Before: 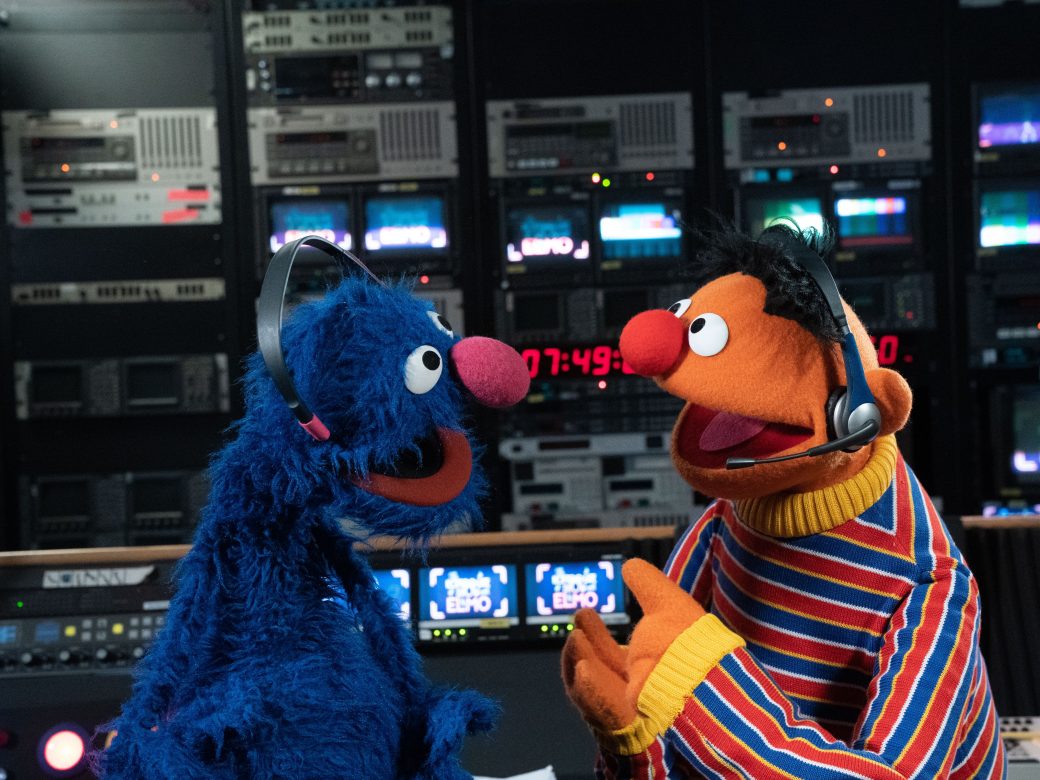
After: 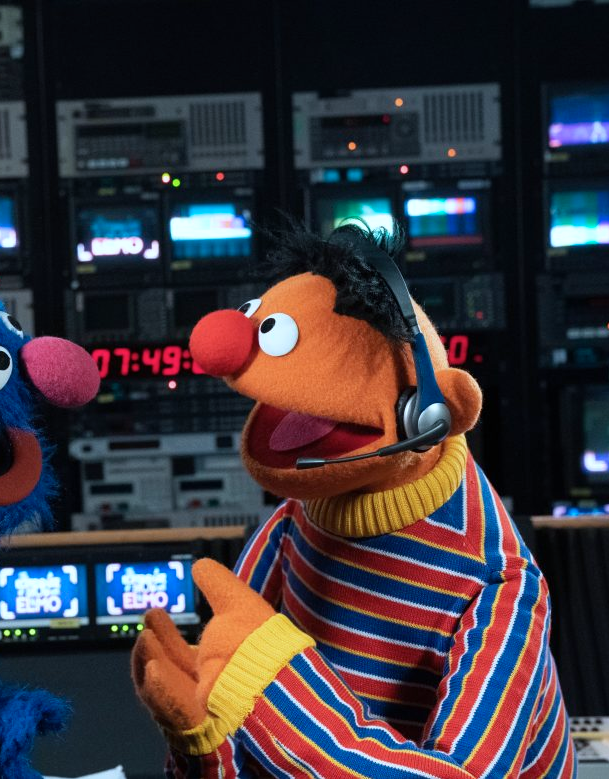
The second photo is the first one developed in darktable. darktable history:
color calibration: illuminant Planckian (black body), x 0.368, y 0.361, temperature 4275.92 K
crop: left 41.402%
